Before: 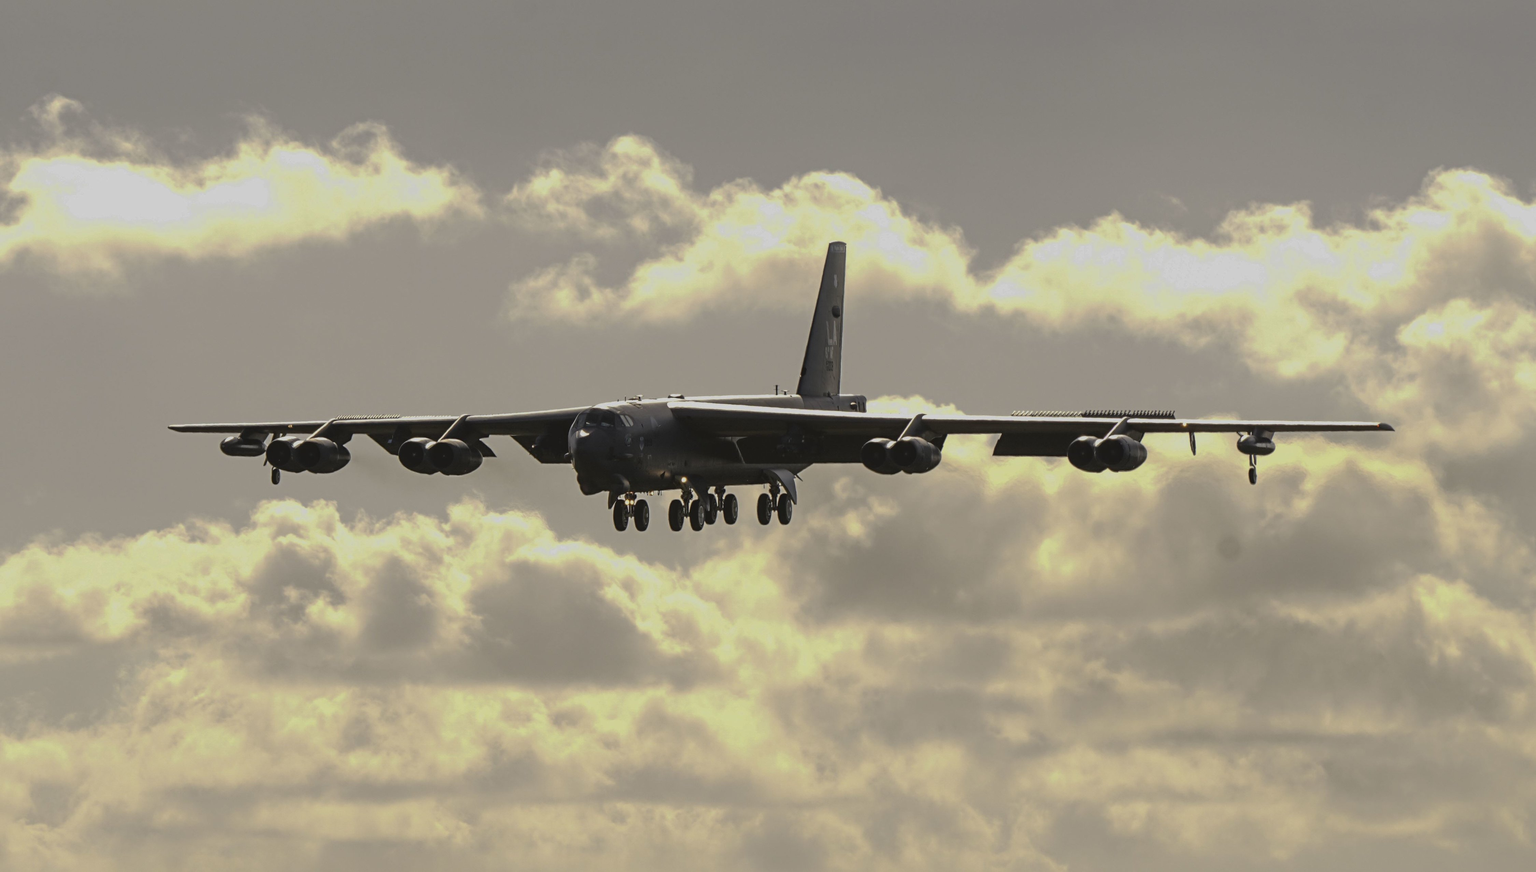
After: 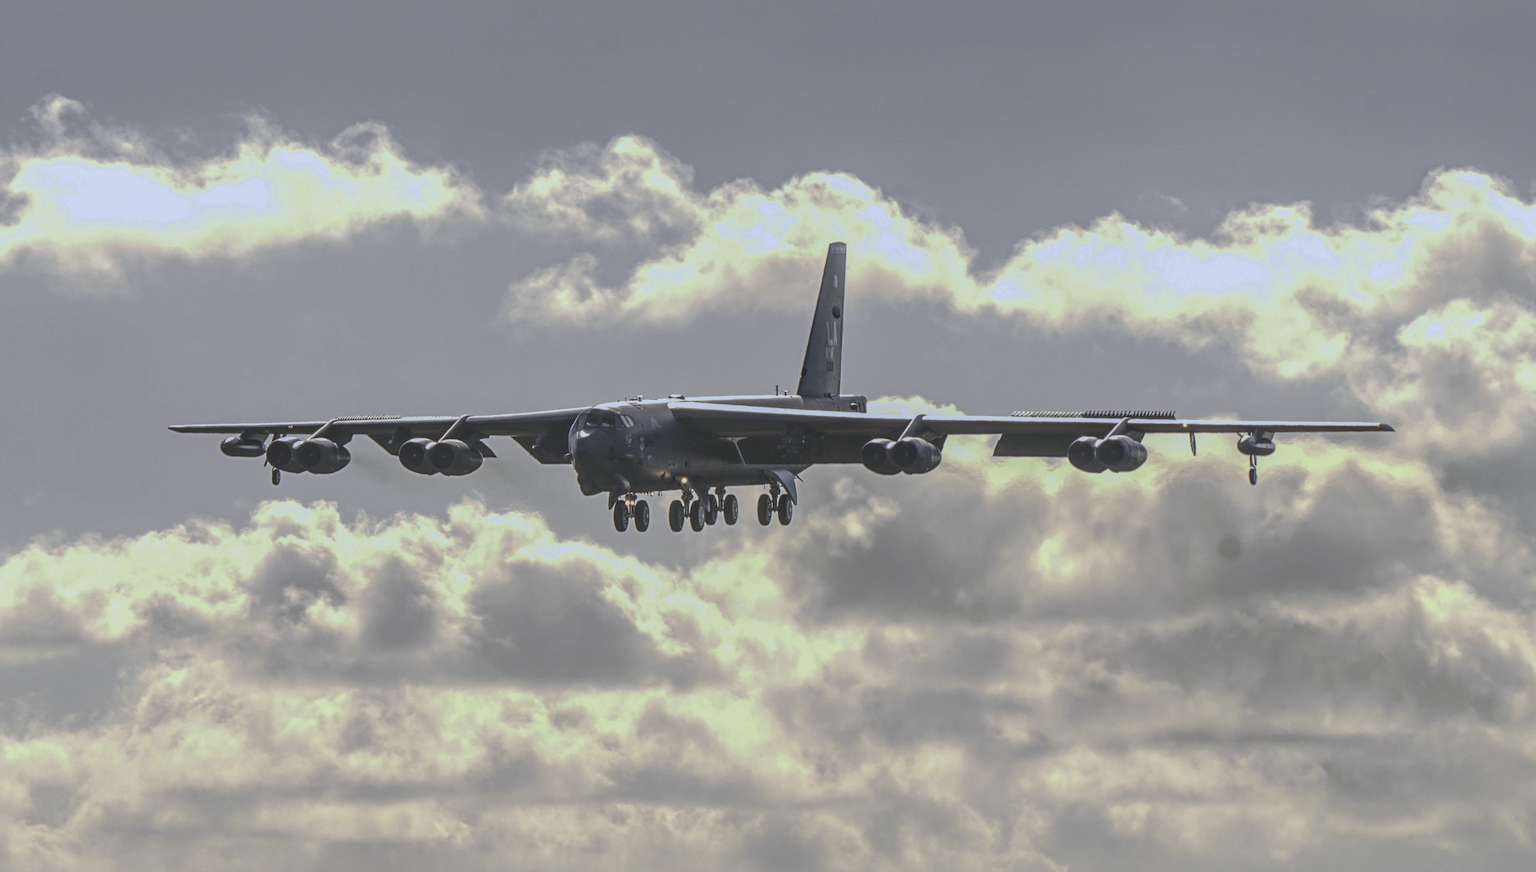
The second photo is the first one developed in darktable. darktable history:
local contrast: highlights 66%, shadows 33%, detail 166%, midtone range 0.2
color calibration: illuminant as shot in camera, x 0.37, y 0.382, temperature 4313.32 K
